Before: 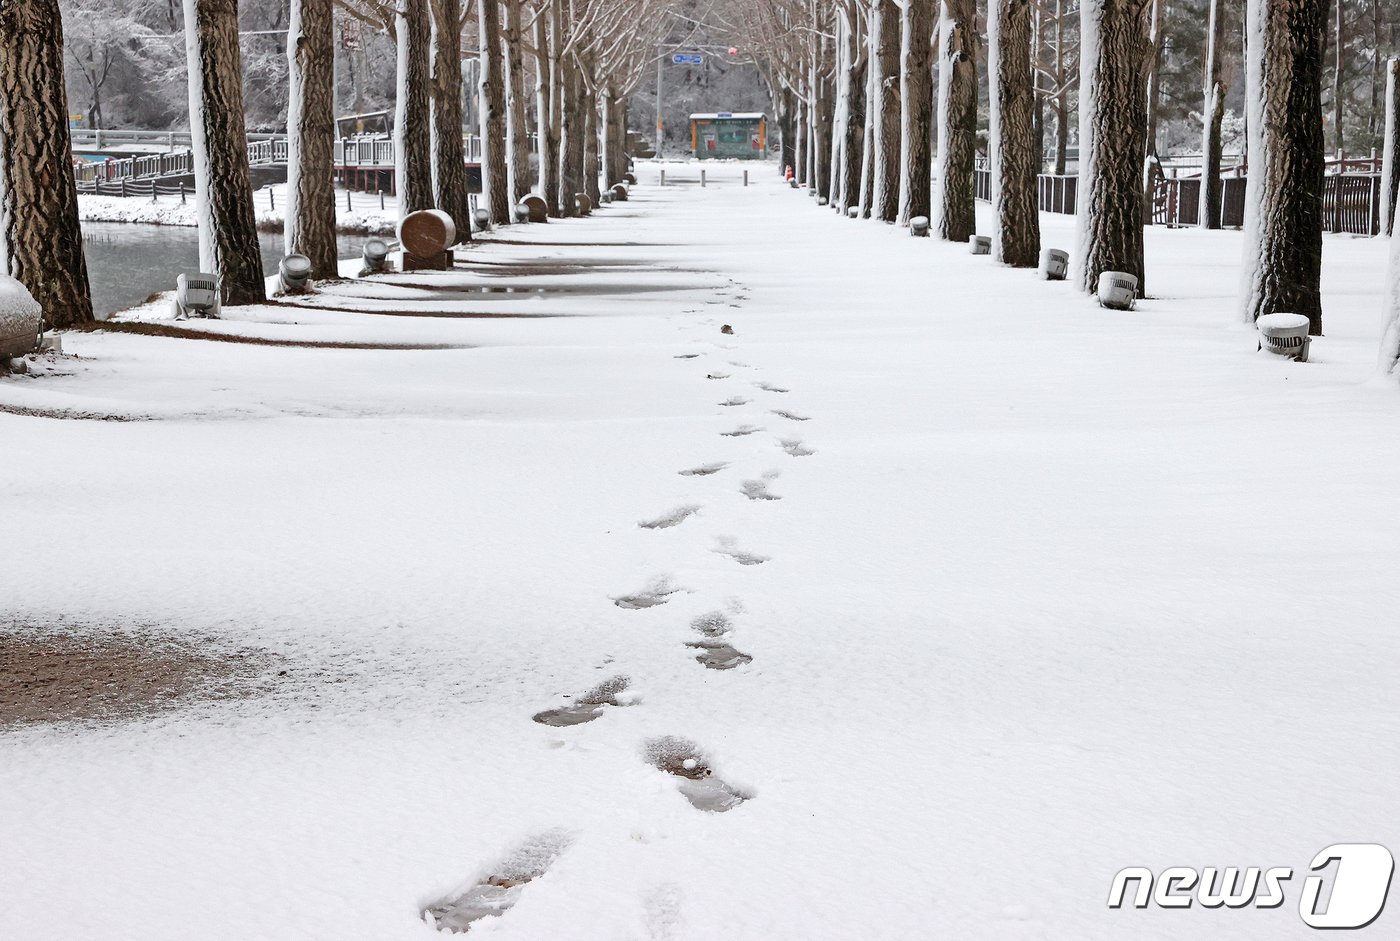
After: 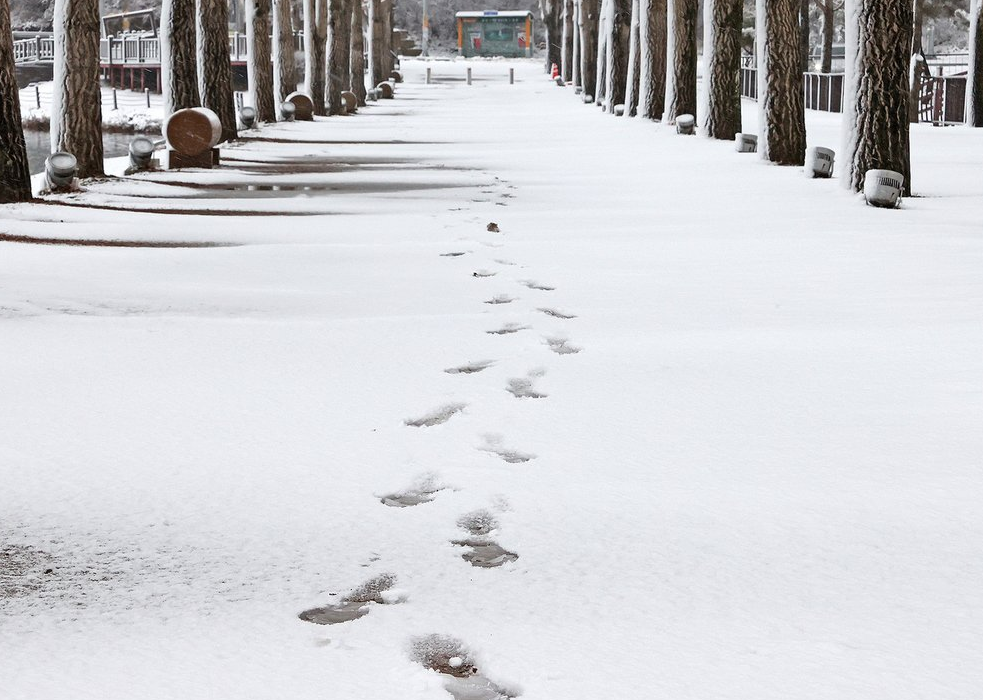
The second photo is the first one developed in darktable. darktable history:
crop and rotate: left 16.781%, top 10.923%, right 12.997%, bottom 14.678%
